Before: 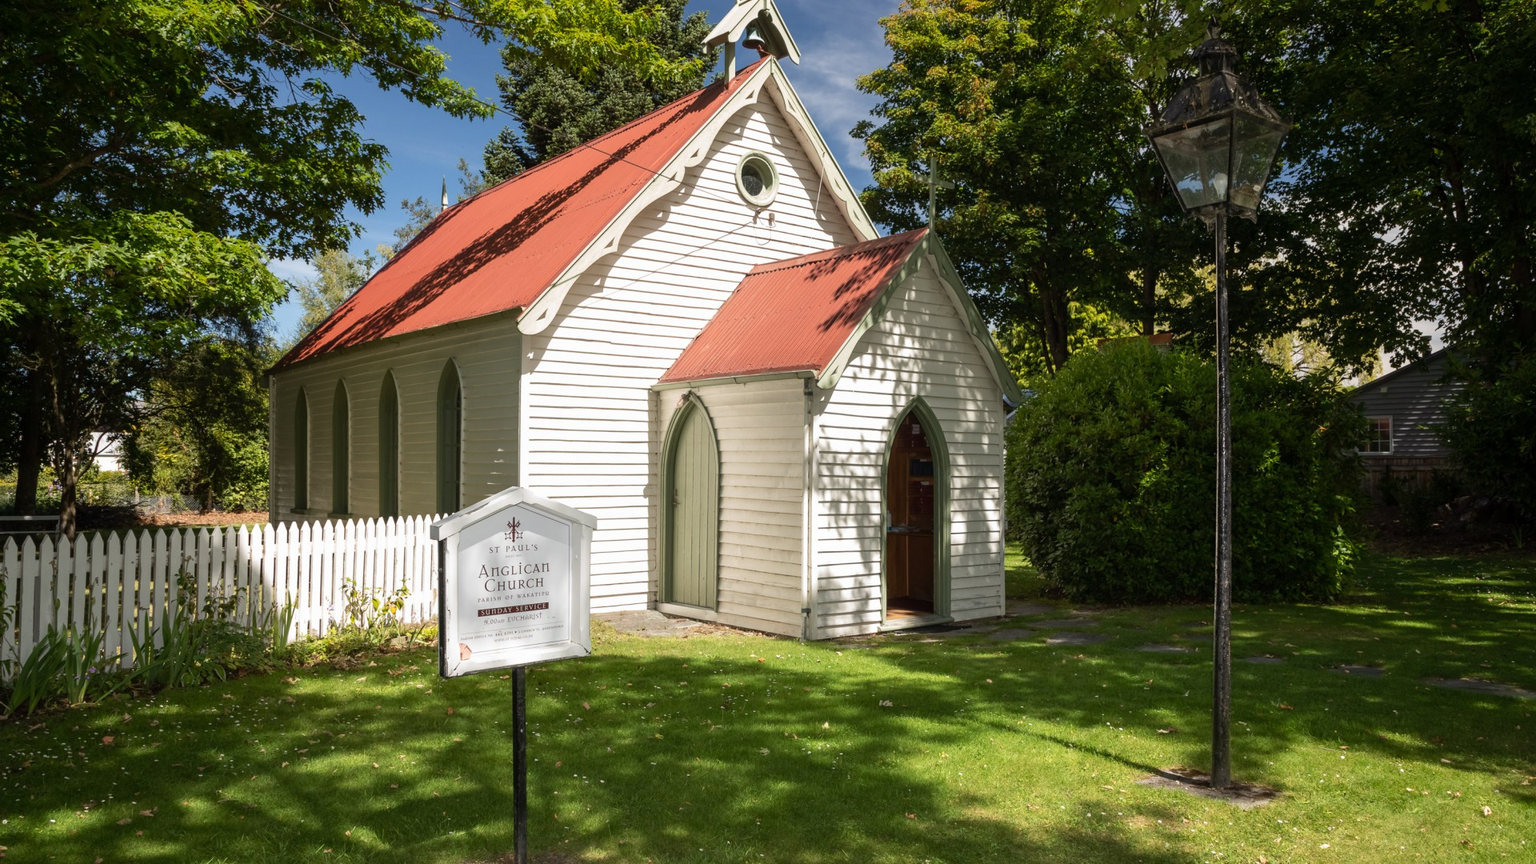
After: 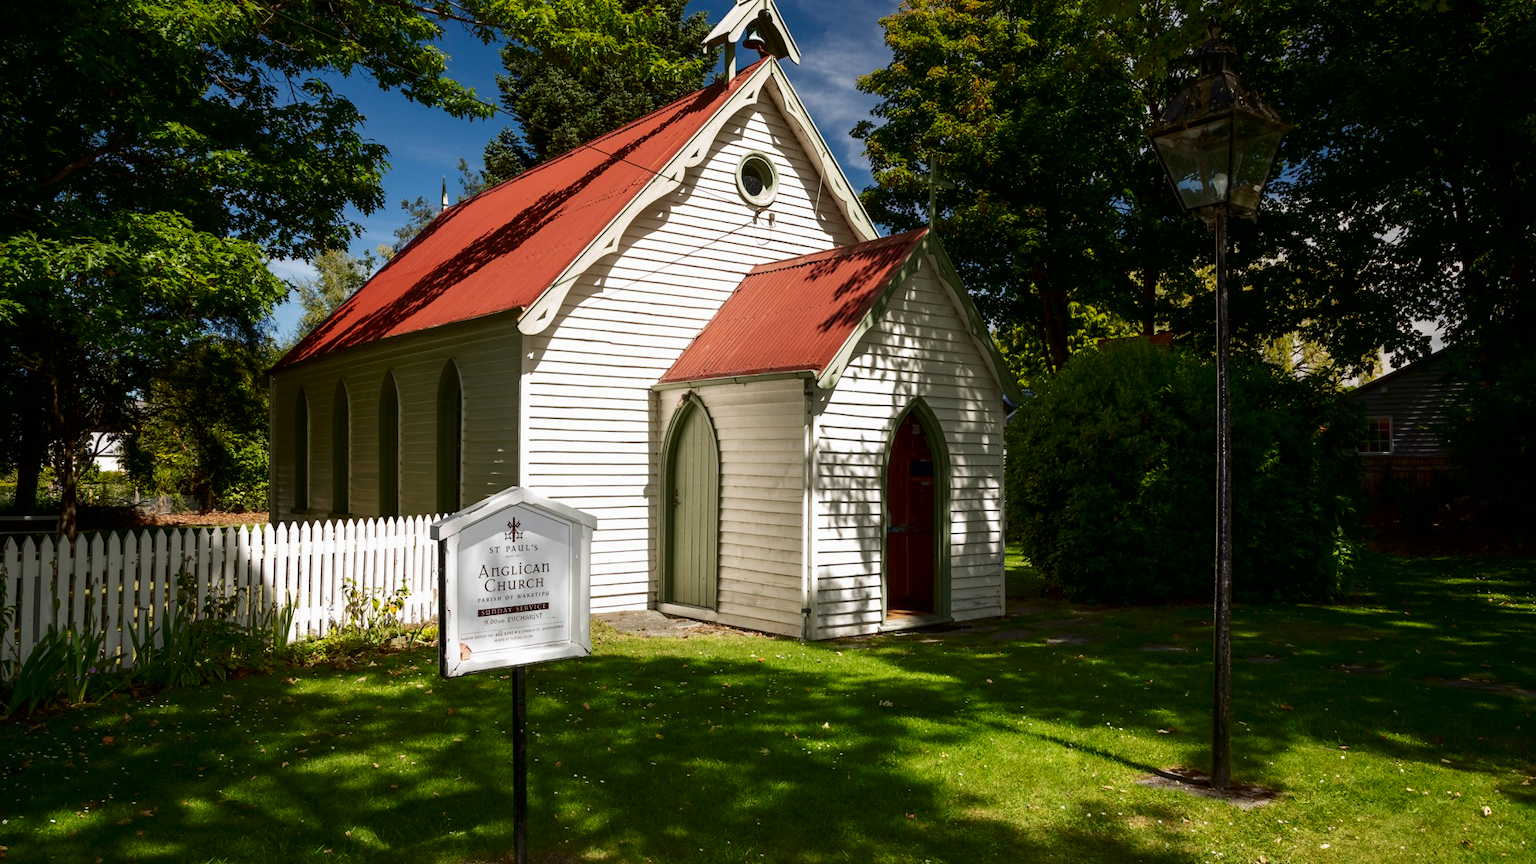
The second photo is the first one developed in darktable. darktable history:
contrast brightness saturation: contrast 0.102, brightness -0.275, saturation 0.139
